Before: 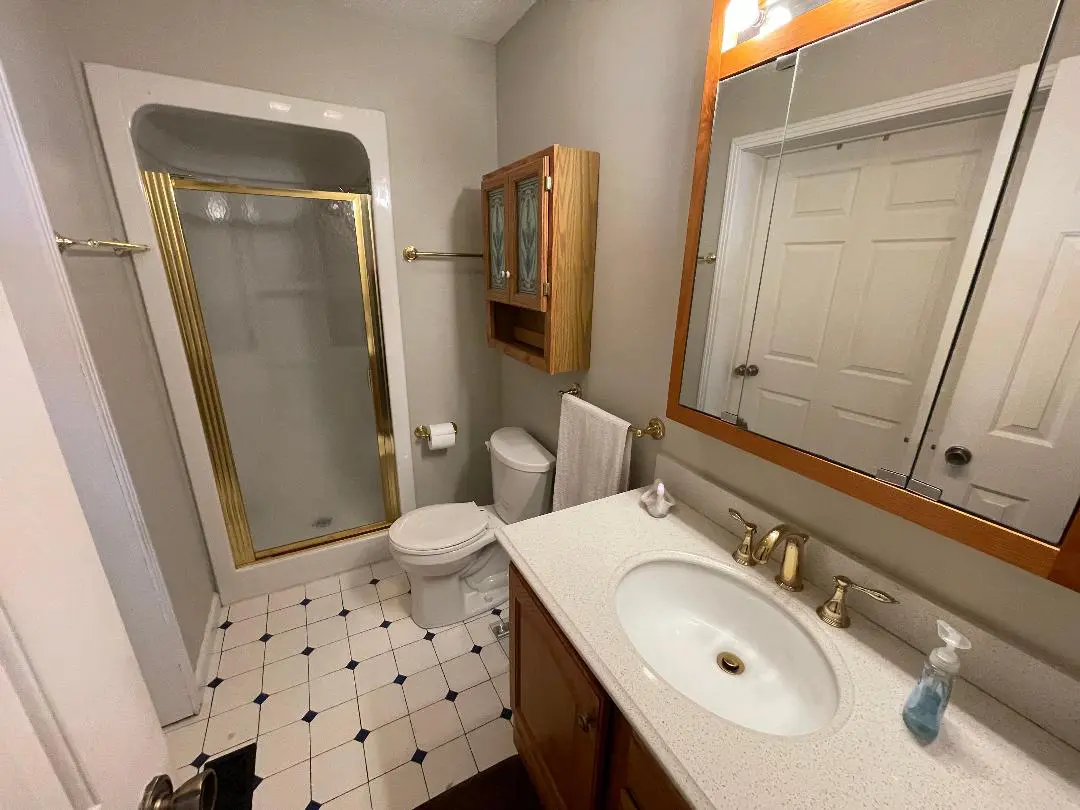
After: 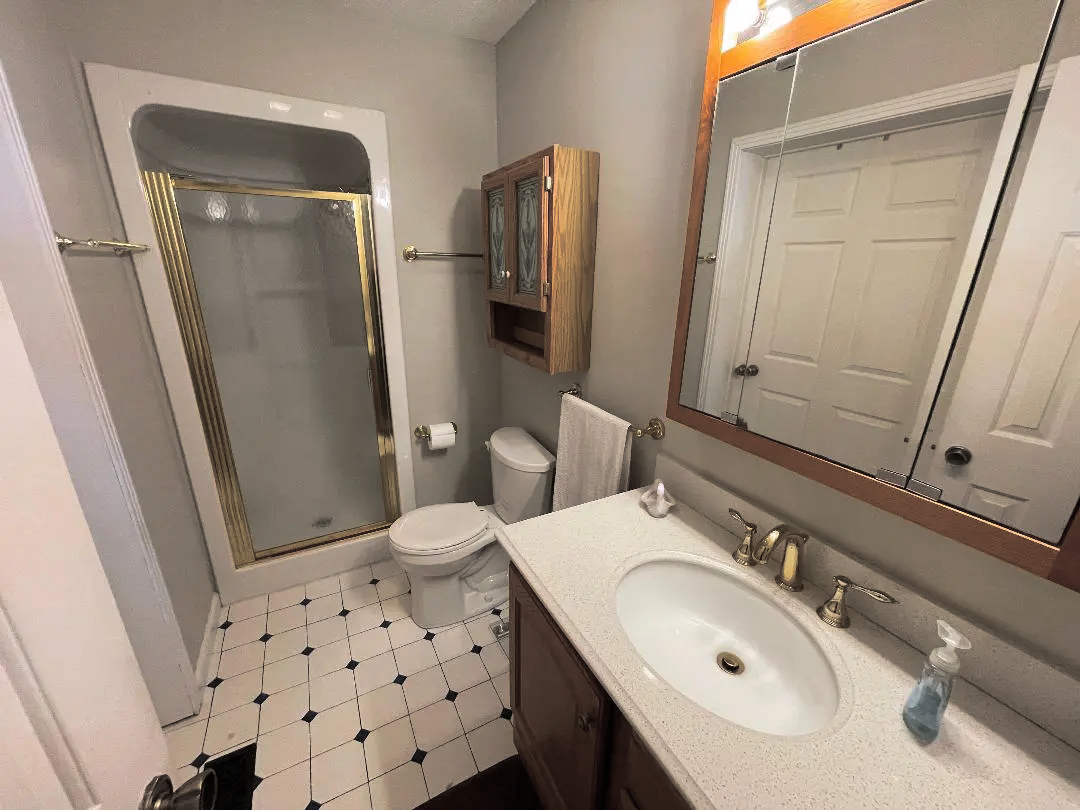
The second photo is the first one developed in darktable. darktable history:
exposure: compensate highlight preservation false
split-toning: shadows › hue 36°, shadows › saturation 0.05, highlights › hue 10.8°, highlights › saturation 0.15, compress 40%
